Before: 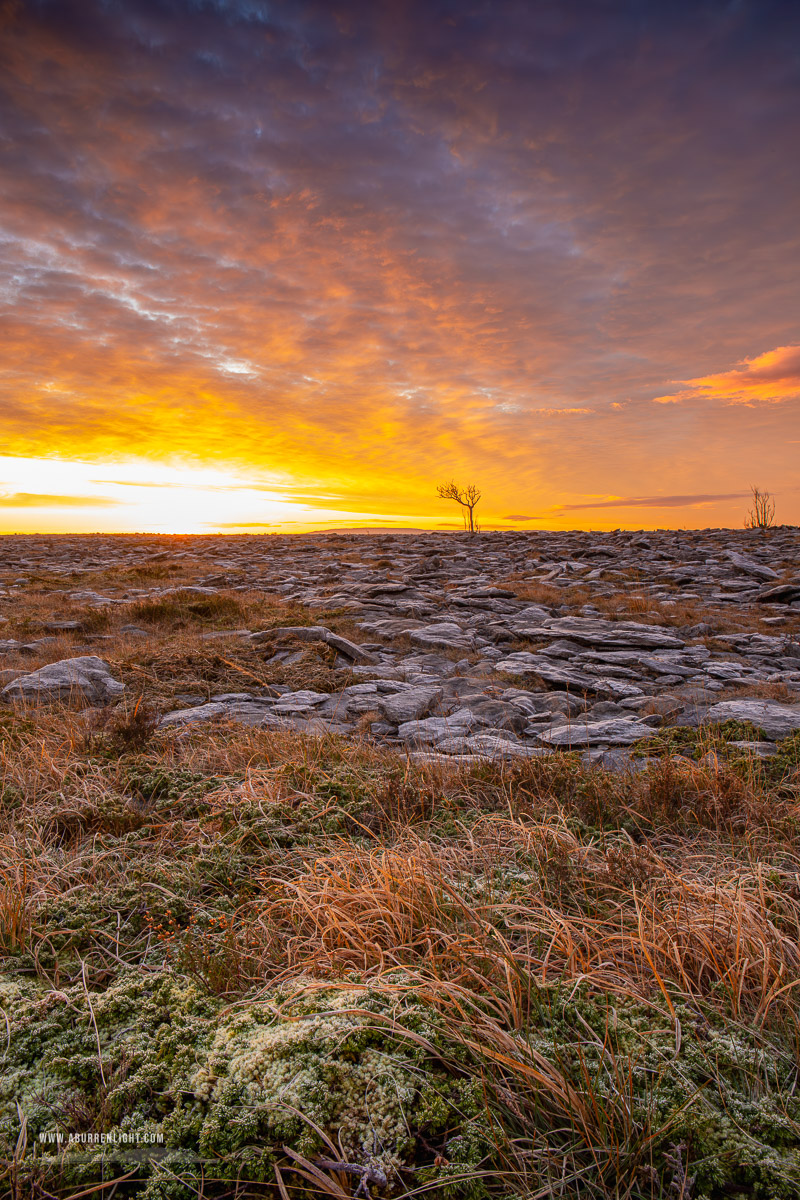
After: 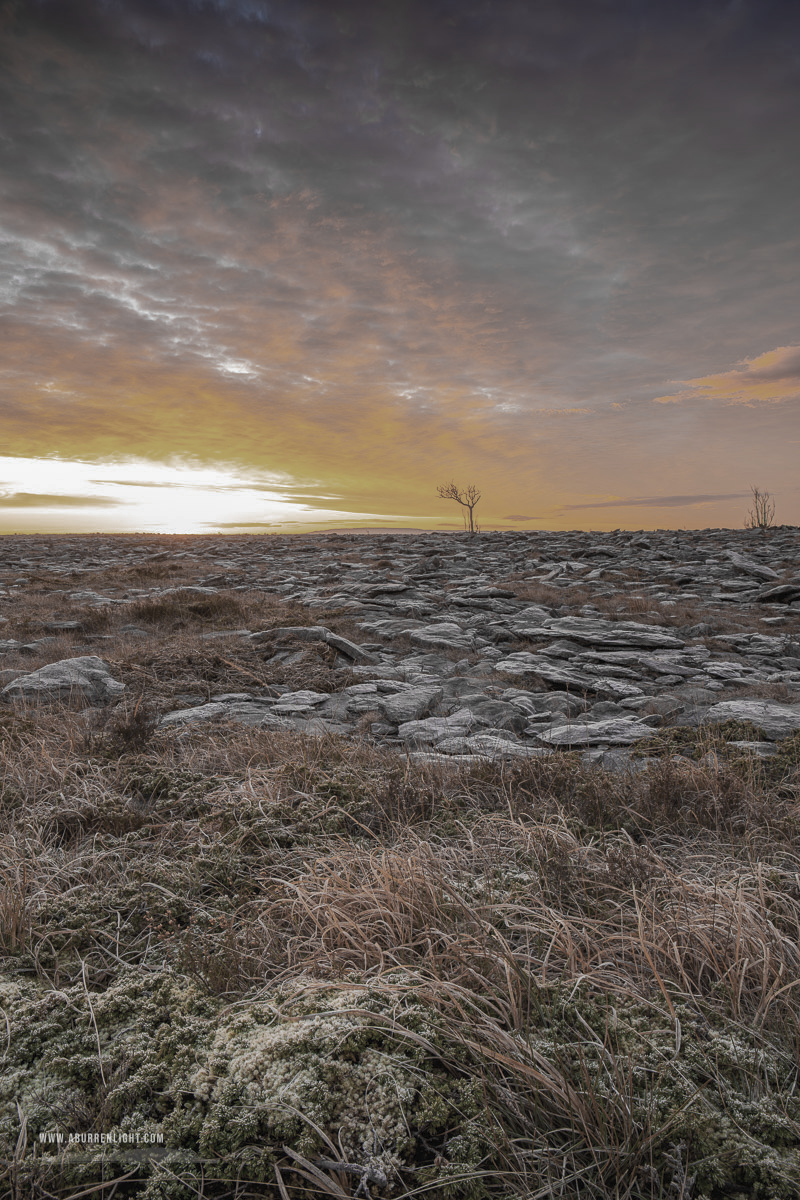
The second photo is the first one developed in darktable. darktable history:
tone curve: curves: ch0 [(0, 0) (0.003, 0.023) (0.011, 0.033) (0.025, 0.057) (0.044, 0.099) (0.069, 0.132) (0.1, 0.155) (0.136, 0.179) (0.177, 0.213) (0.224, 0.255) (0.277, 0.299) (0.335, 0.347) (0.399, 0.407) (0.468, 0.473) (0.543, 0.546) (0.623, 0.619) (0.709, 0.698) (0.801, 0.775) (0.898, 0.871) (1, 1)], preserve colors none
color zones: curves: ch0 [(0, 0.487) (0.241, 0.395) (0.434, 0.373) (0.658, 0.412) (0.838, 0.487)]; ch1 [(0, 0) (0.053, 0.053) (0.211, 0.202) (0.579, 0.259) (0.781, 0.241)]
